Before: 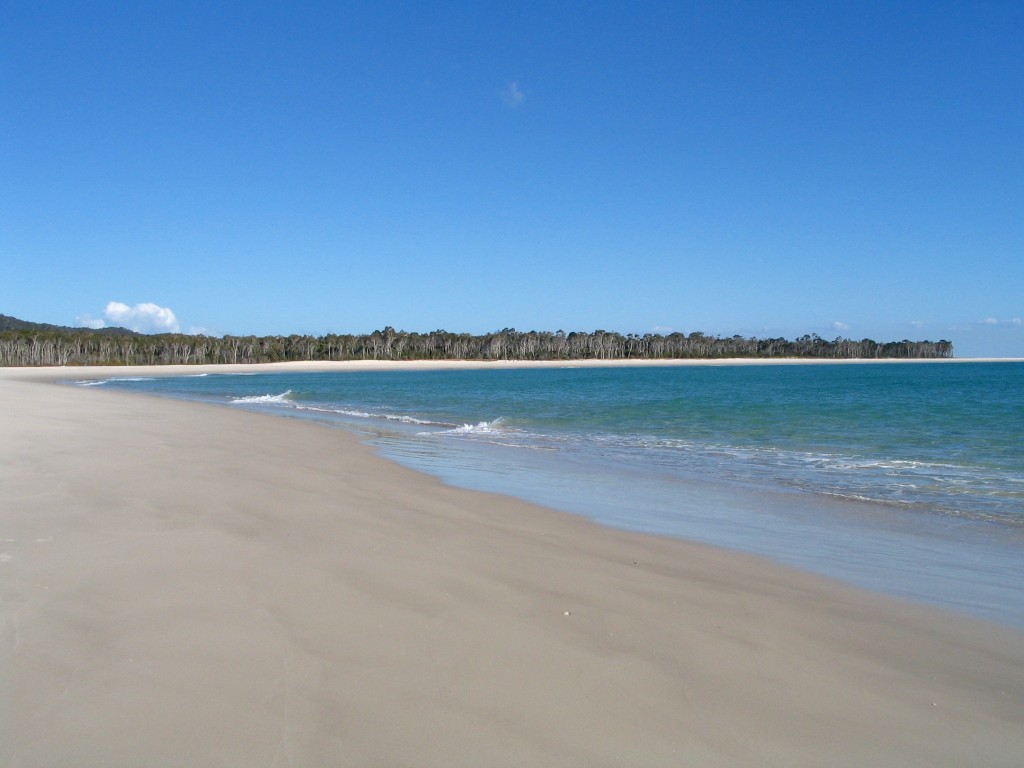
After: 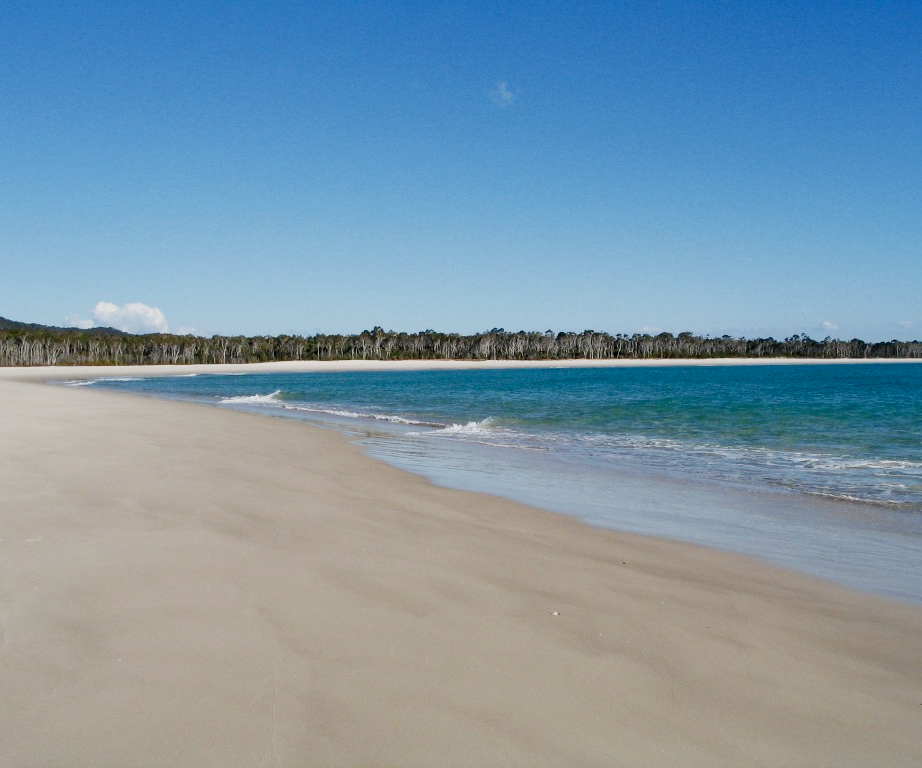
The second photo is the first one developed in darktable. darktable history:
sigmoid: skew -0.2, preserve hue 0%, red attenuation 0.1, red rotation 0.035, green attenuation 0.1, green rotation -0.017, blue attenuation 0.15, blue rotation -0.052, base primaries Rec2020
haze removal: compatibility mode true, adaptive false
local contrast: mode bilateral grid, contrast 20, coarseness 50, detail 120%, midtone range 0.2
tone equalizer: on, module defaults
crop and rotate: left 1.088%, right 8.807%
